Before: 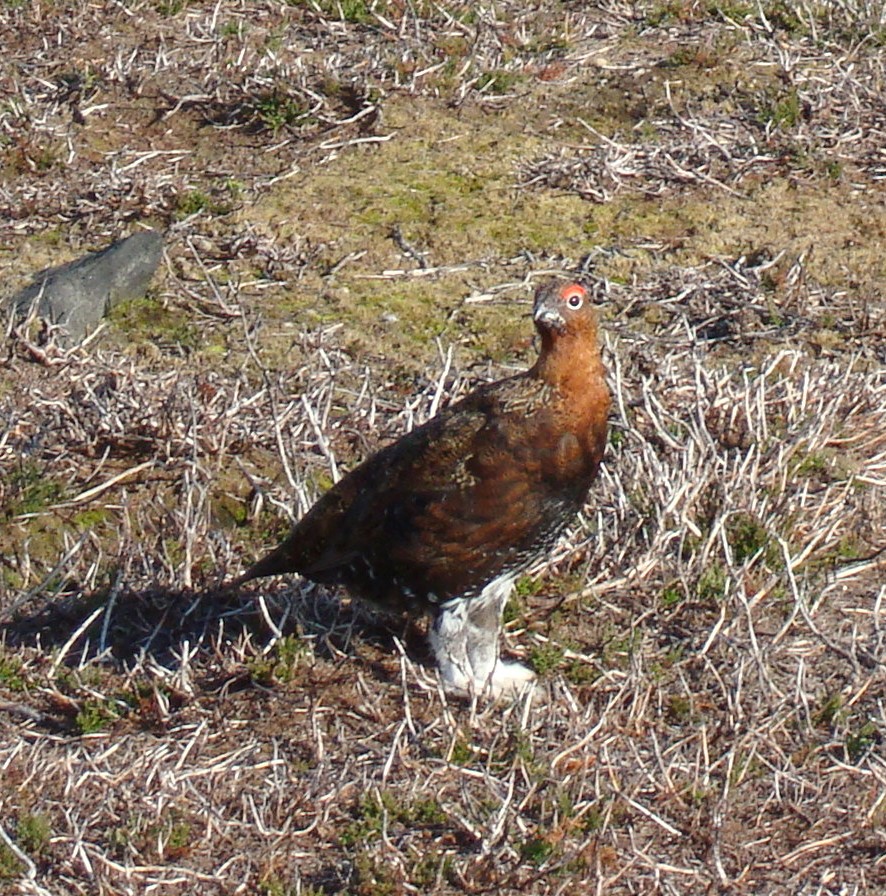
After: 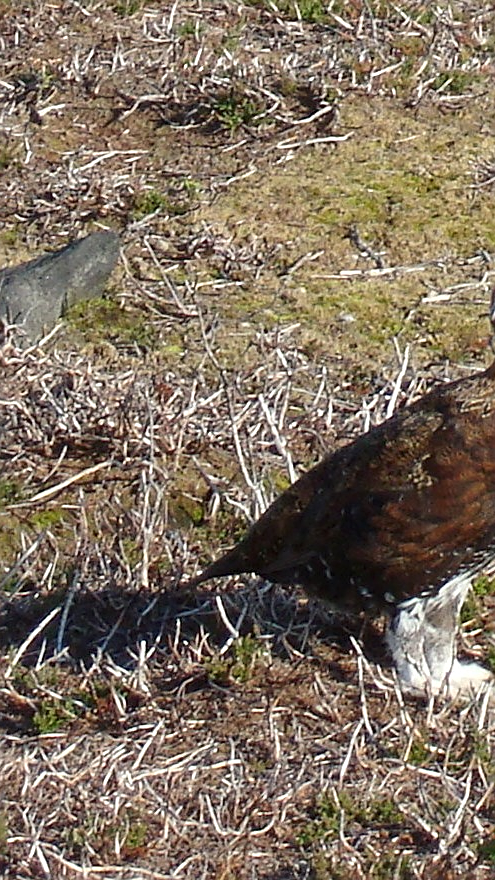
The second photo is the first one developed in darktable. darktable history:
sharpen: on, module defaults
crop: left 4.931%, right 38.744%
local contrast: mode bilateral grid, contrast 9, coarseness 26, detail 115%, midtone range 0.2
